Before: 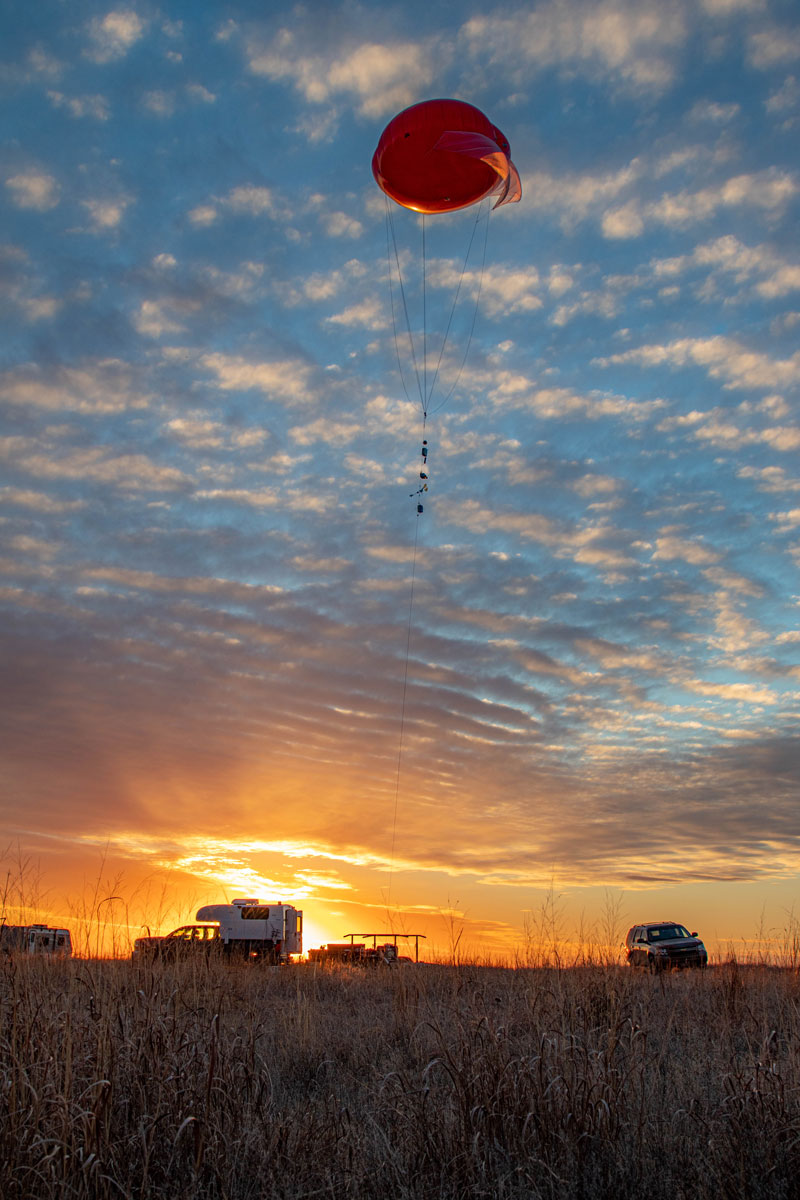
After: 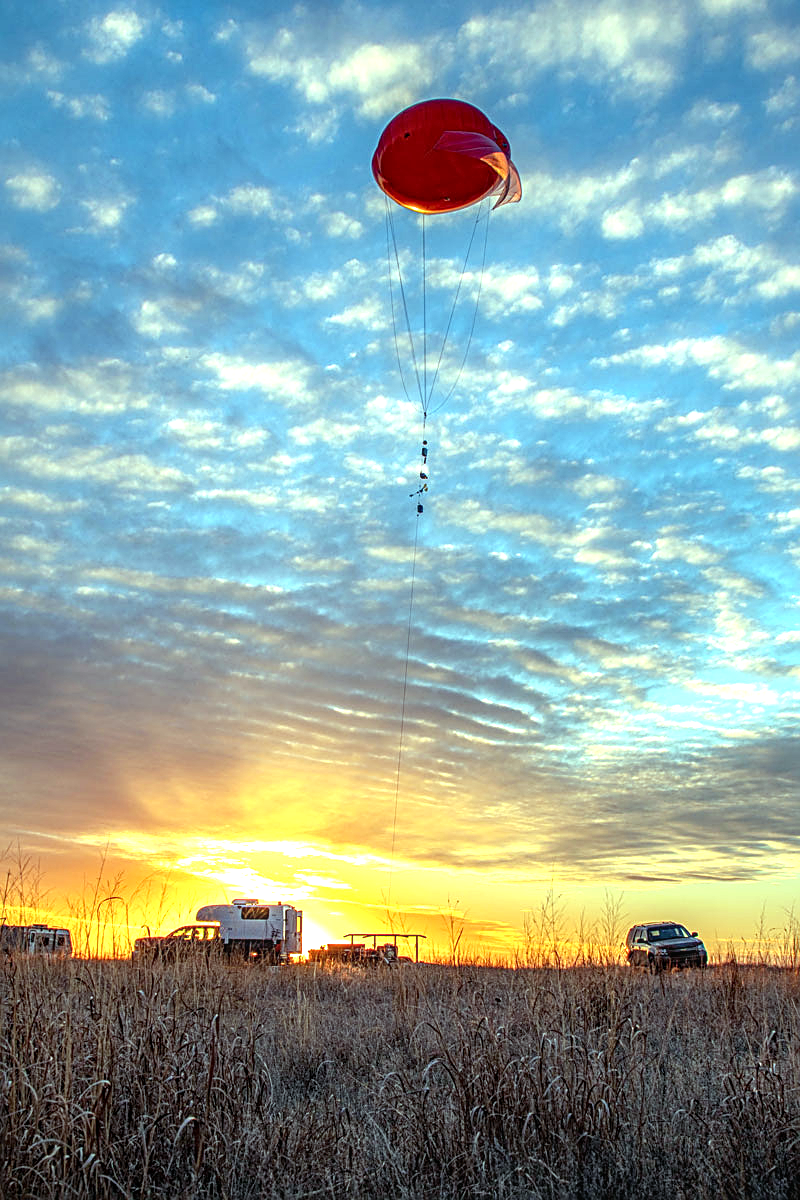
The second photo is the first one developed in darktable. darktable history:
local contrast: on, module defaults
exposure: black level correction 0.001, exposure 1.05 EV, compensate exposure bias true, compensate highlight preservation false
color balance: mode lift, gamma, gain (sRGB), lift [0.997, 0.979, 1.021, 1.011], gamma [1, 1.084, 0.916, 0.998], gain [1, 0.87, 1.13, 1.101], contrast 4.55%, contrast fulcrum 38.24%, output saturation 104.09%
sharpen: on, module defaults
